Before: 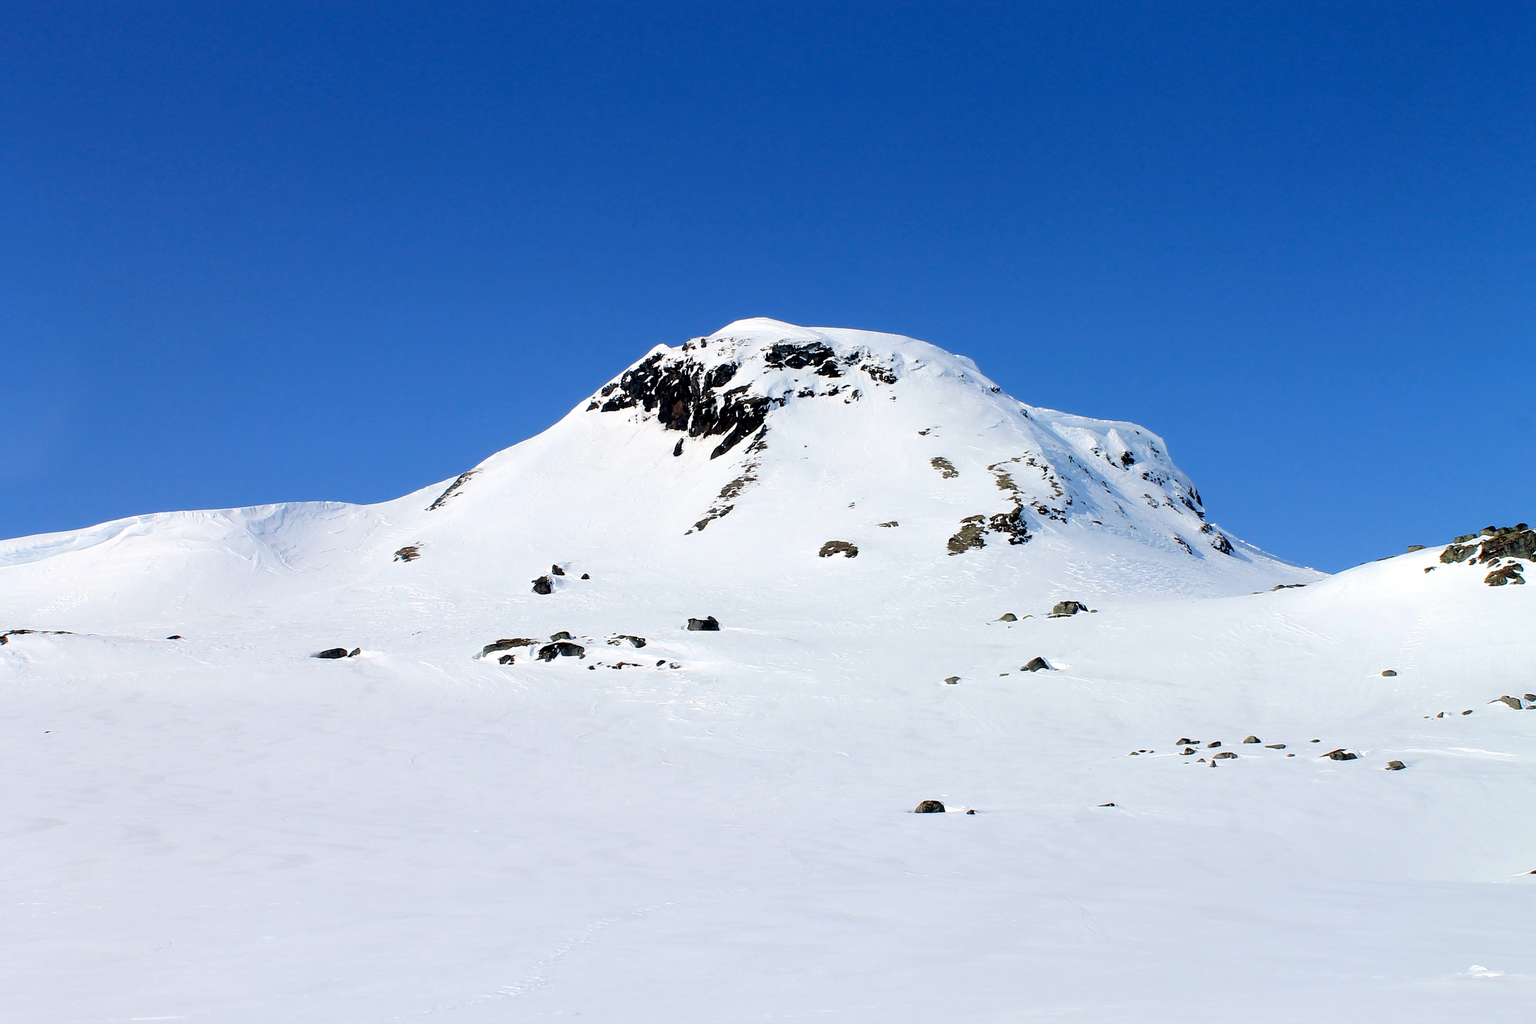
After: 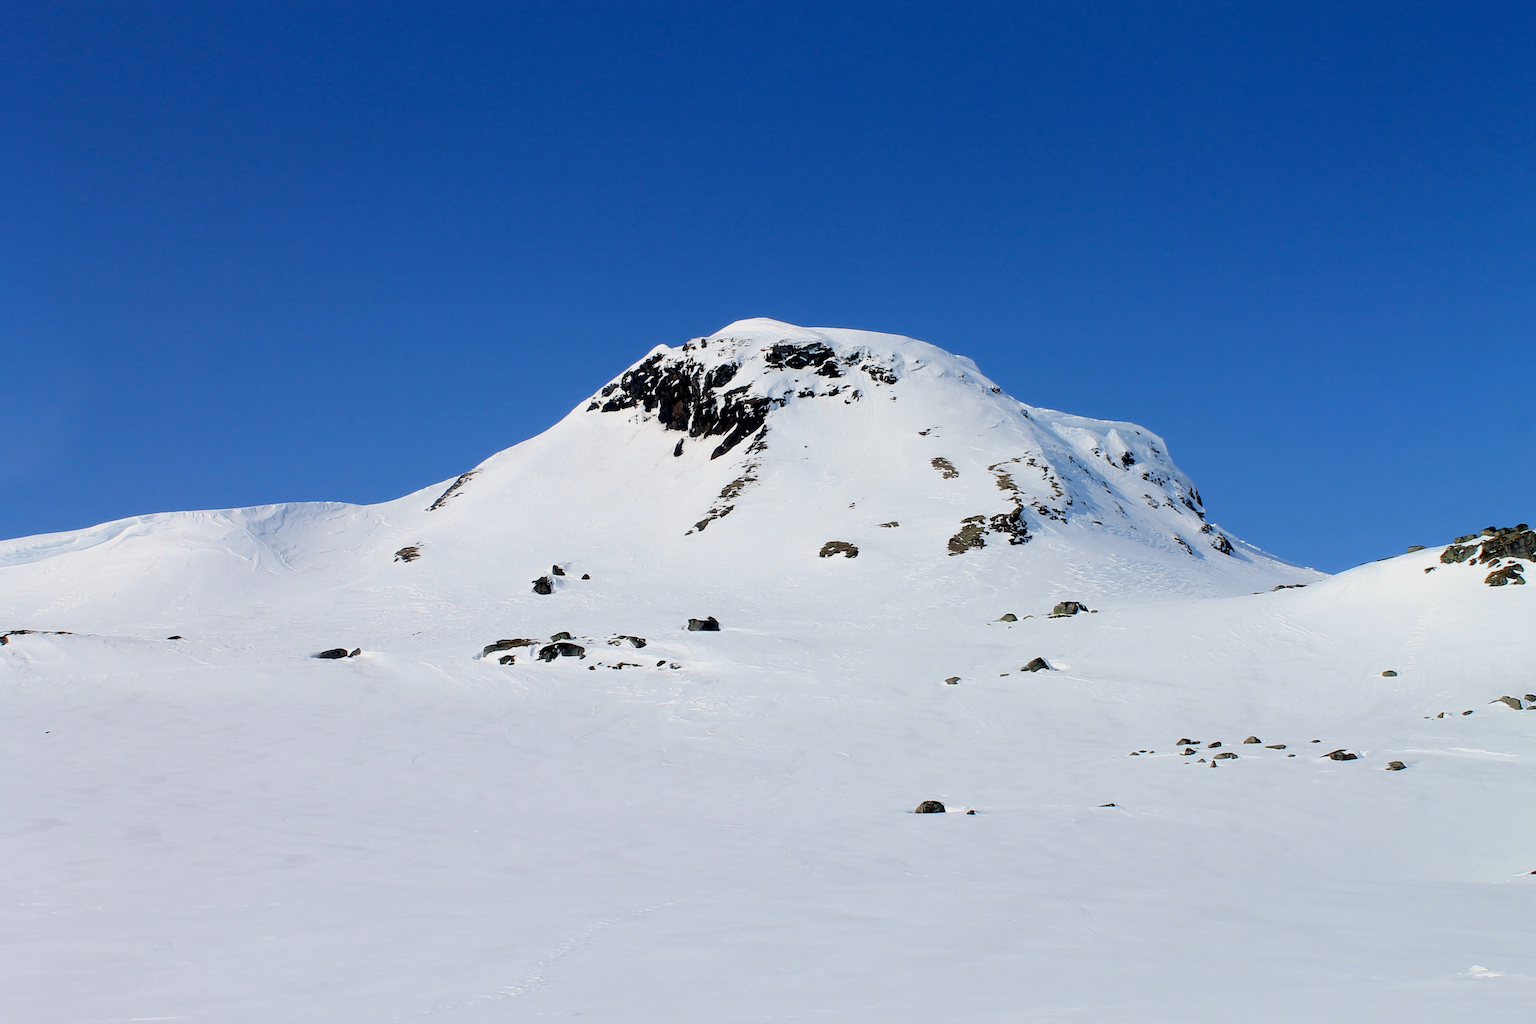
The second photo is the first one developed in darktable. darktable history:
exposure: exposure -0.296 EV, compensate highlight preservation false
